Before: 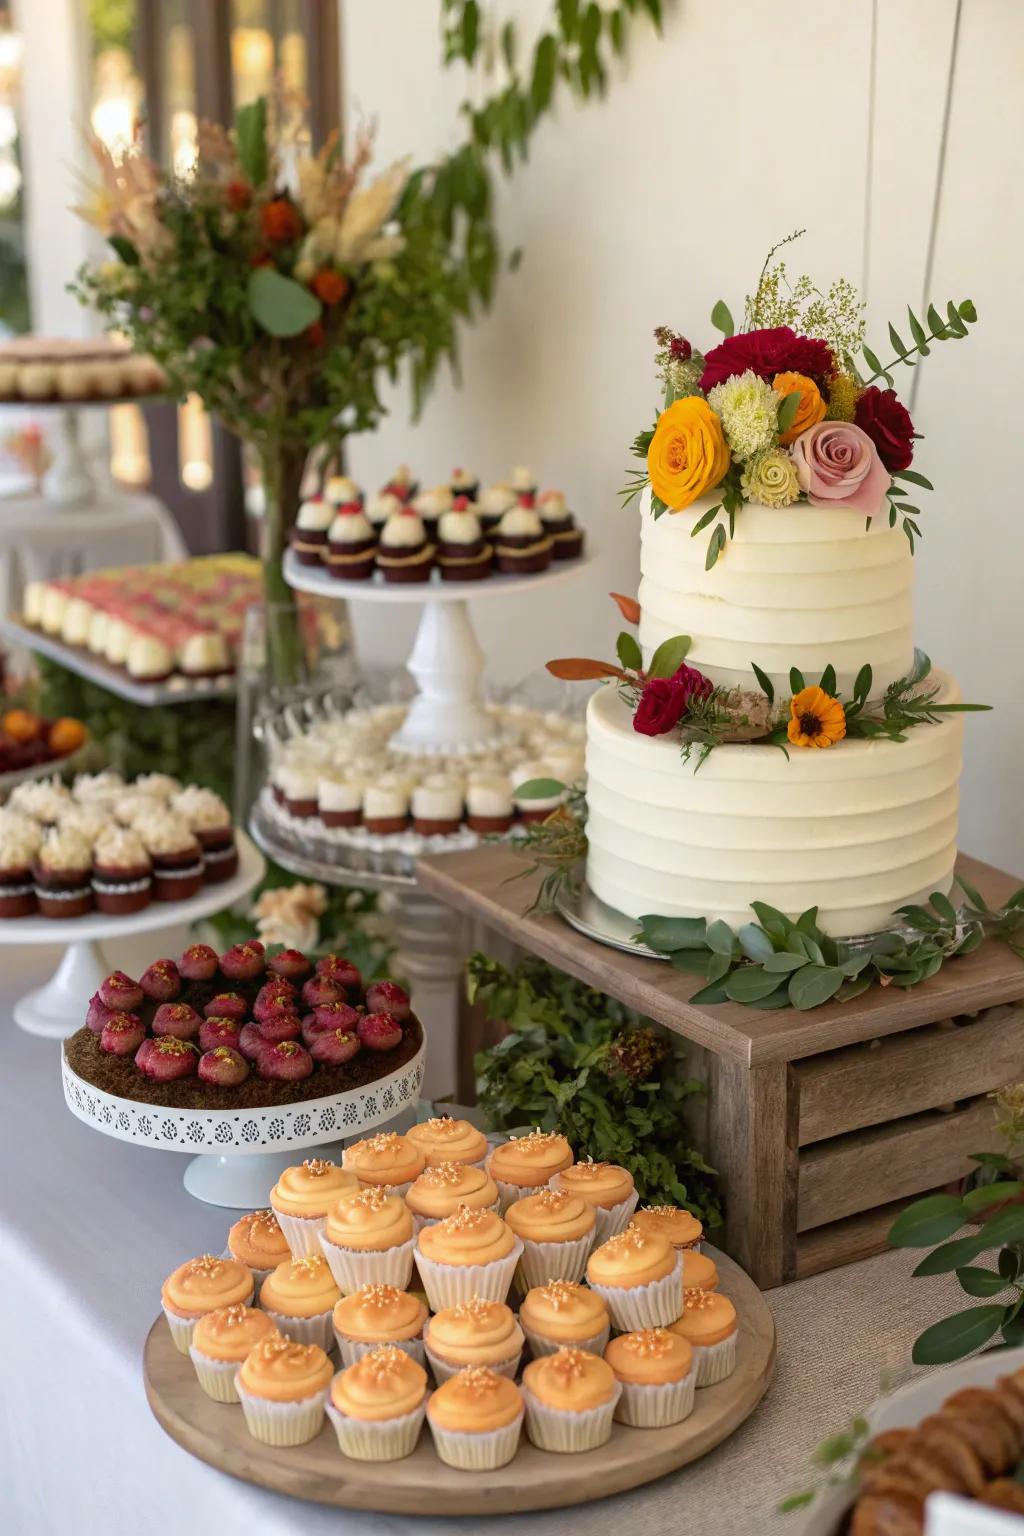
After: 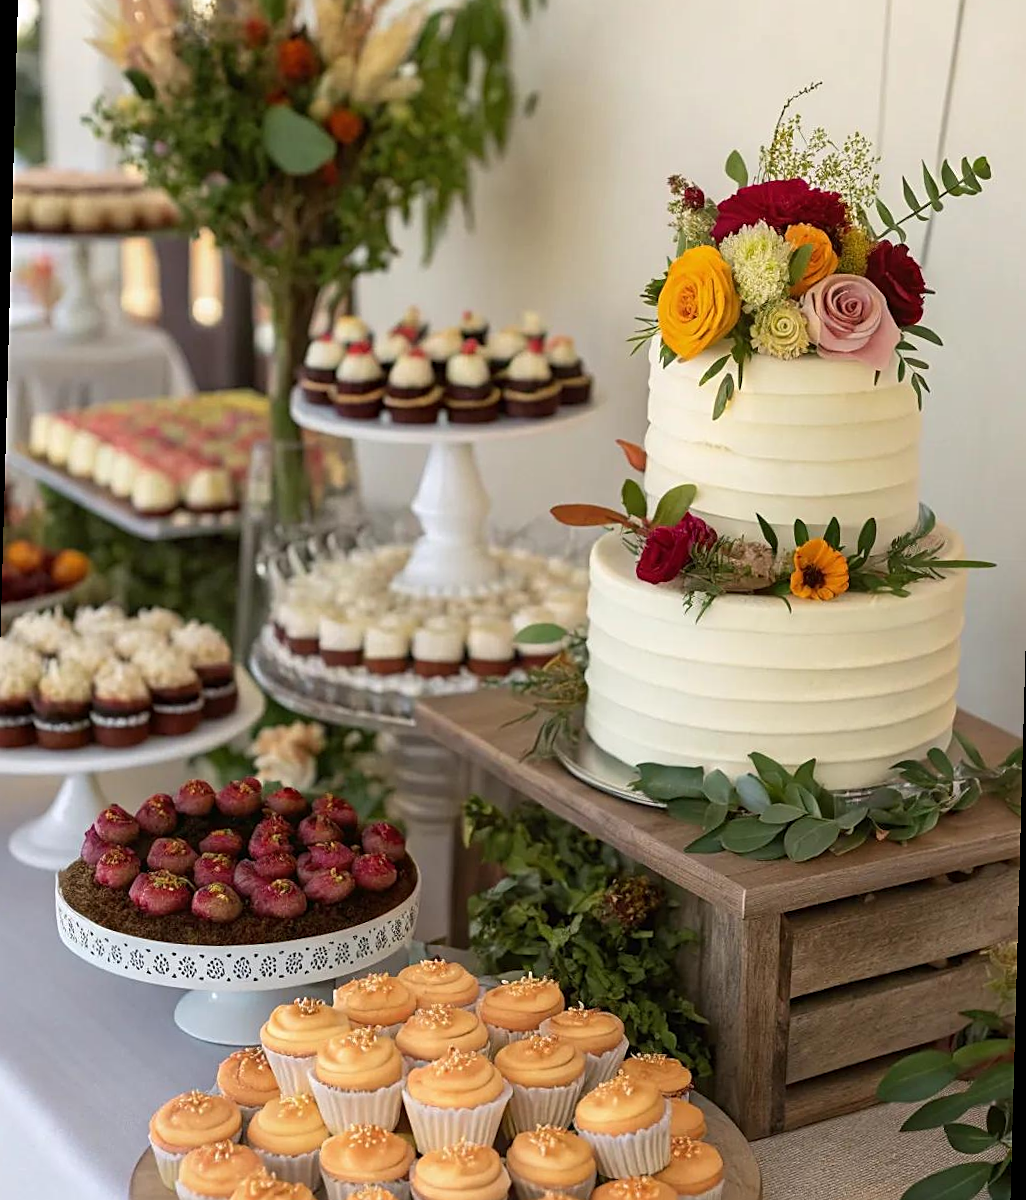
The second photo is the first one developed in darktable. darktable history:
rotate and perspective: rotation 1.57°, crop left 0.018, crop right 0.982, crop top 0.039, crop bottom 0.961
crop: top 7.625%, bottom 8.027%
sharpen: on, module defaults
